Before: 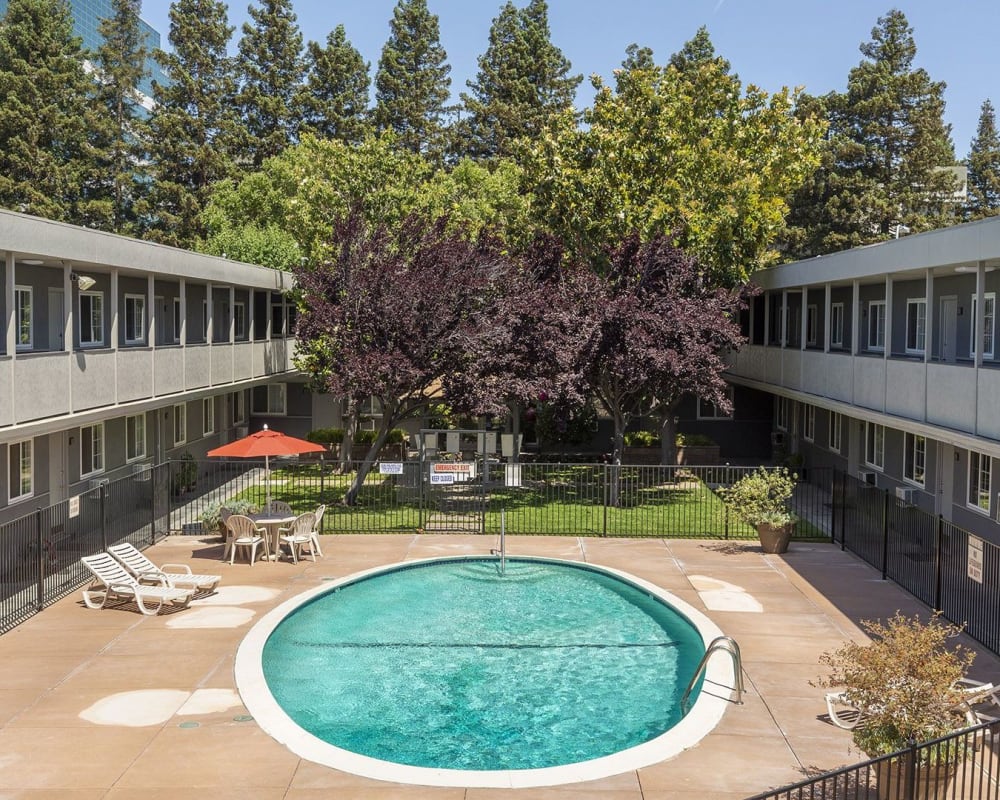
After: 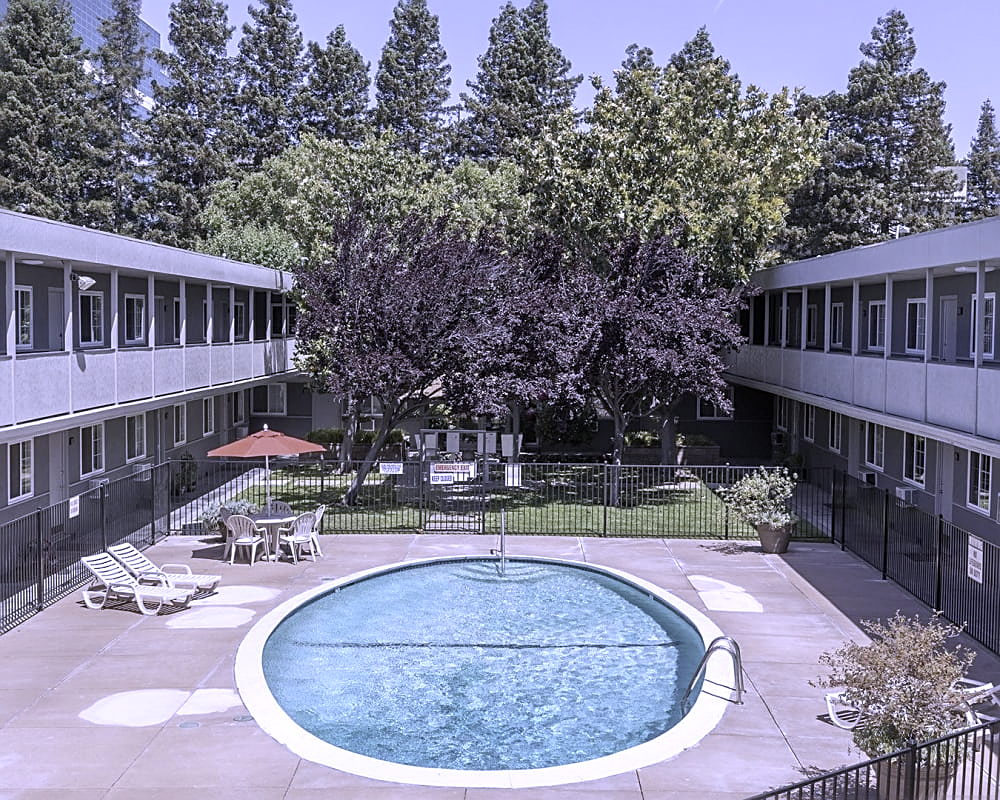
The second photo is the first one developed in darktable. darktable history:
white balance: red 0.98, blue 1.61
sharpen: on, module defaults
color balance: on, module defaults
color correction: saturation 0.5
